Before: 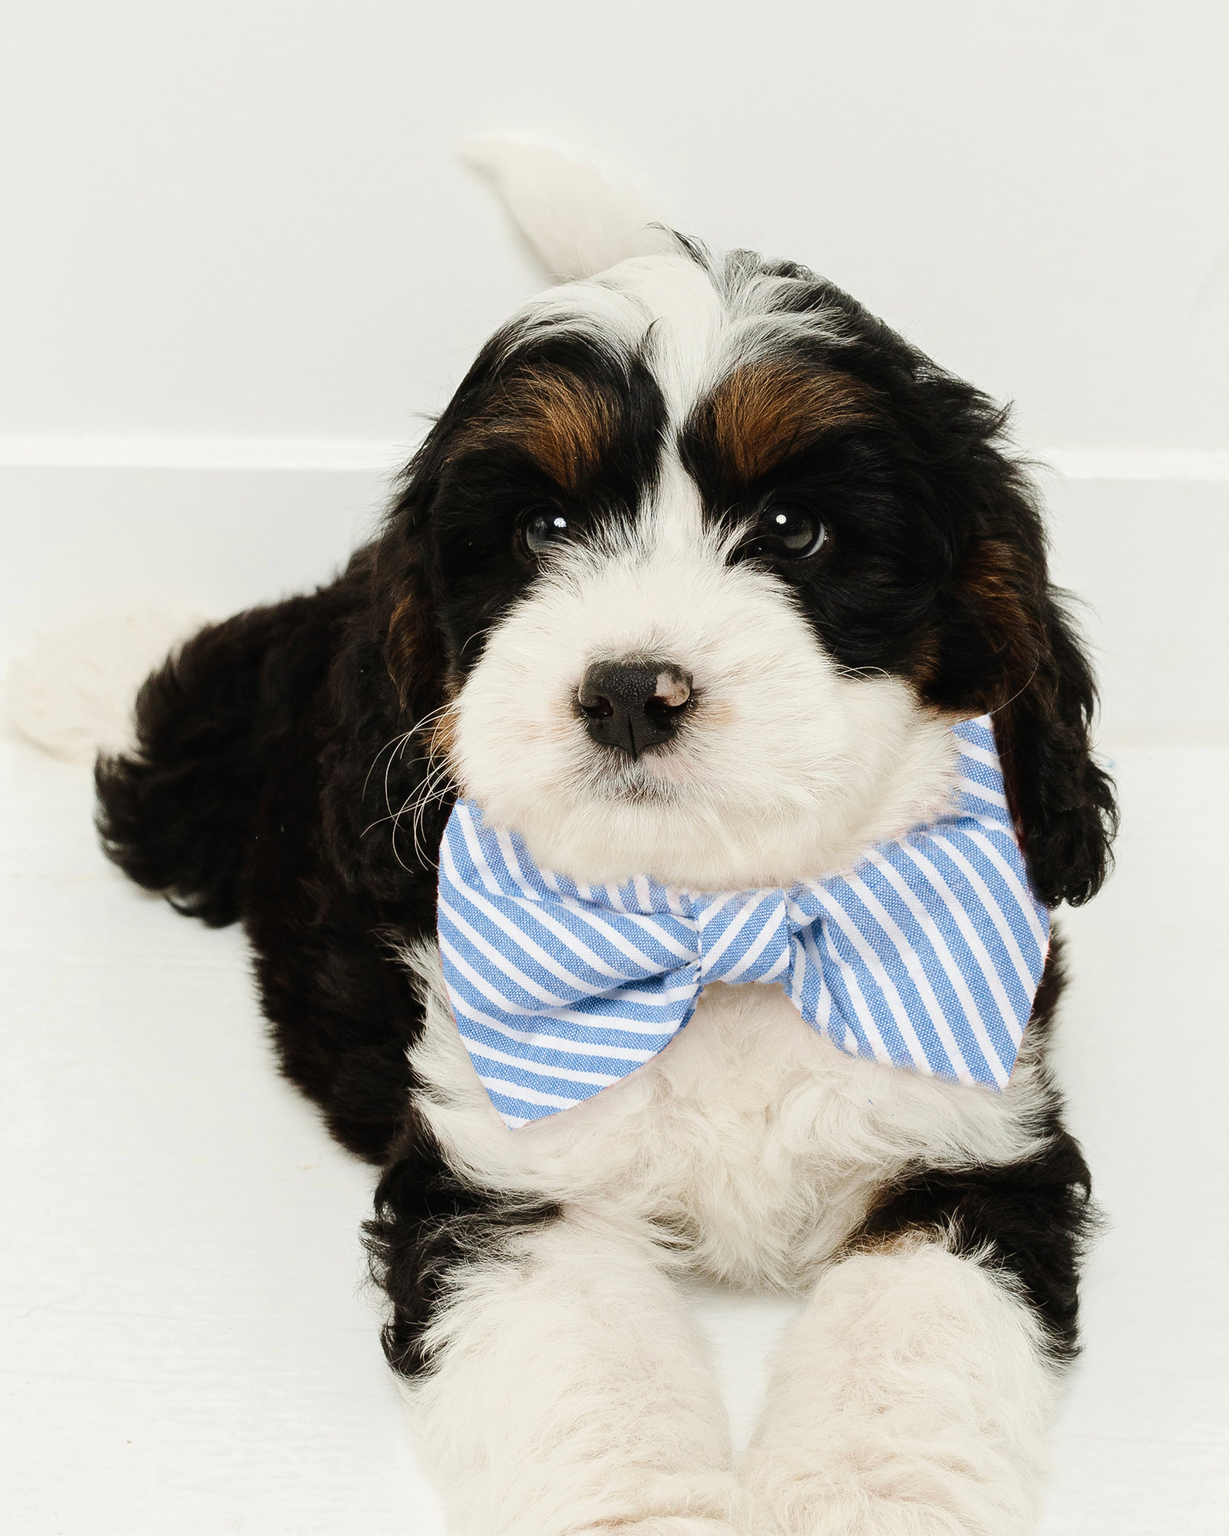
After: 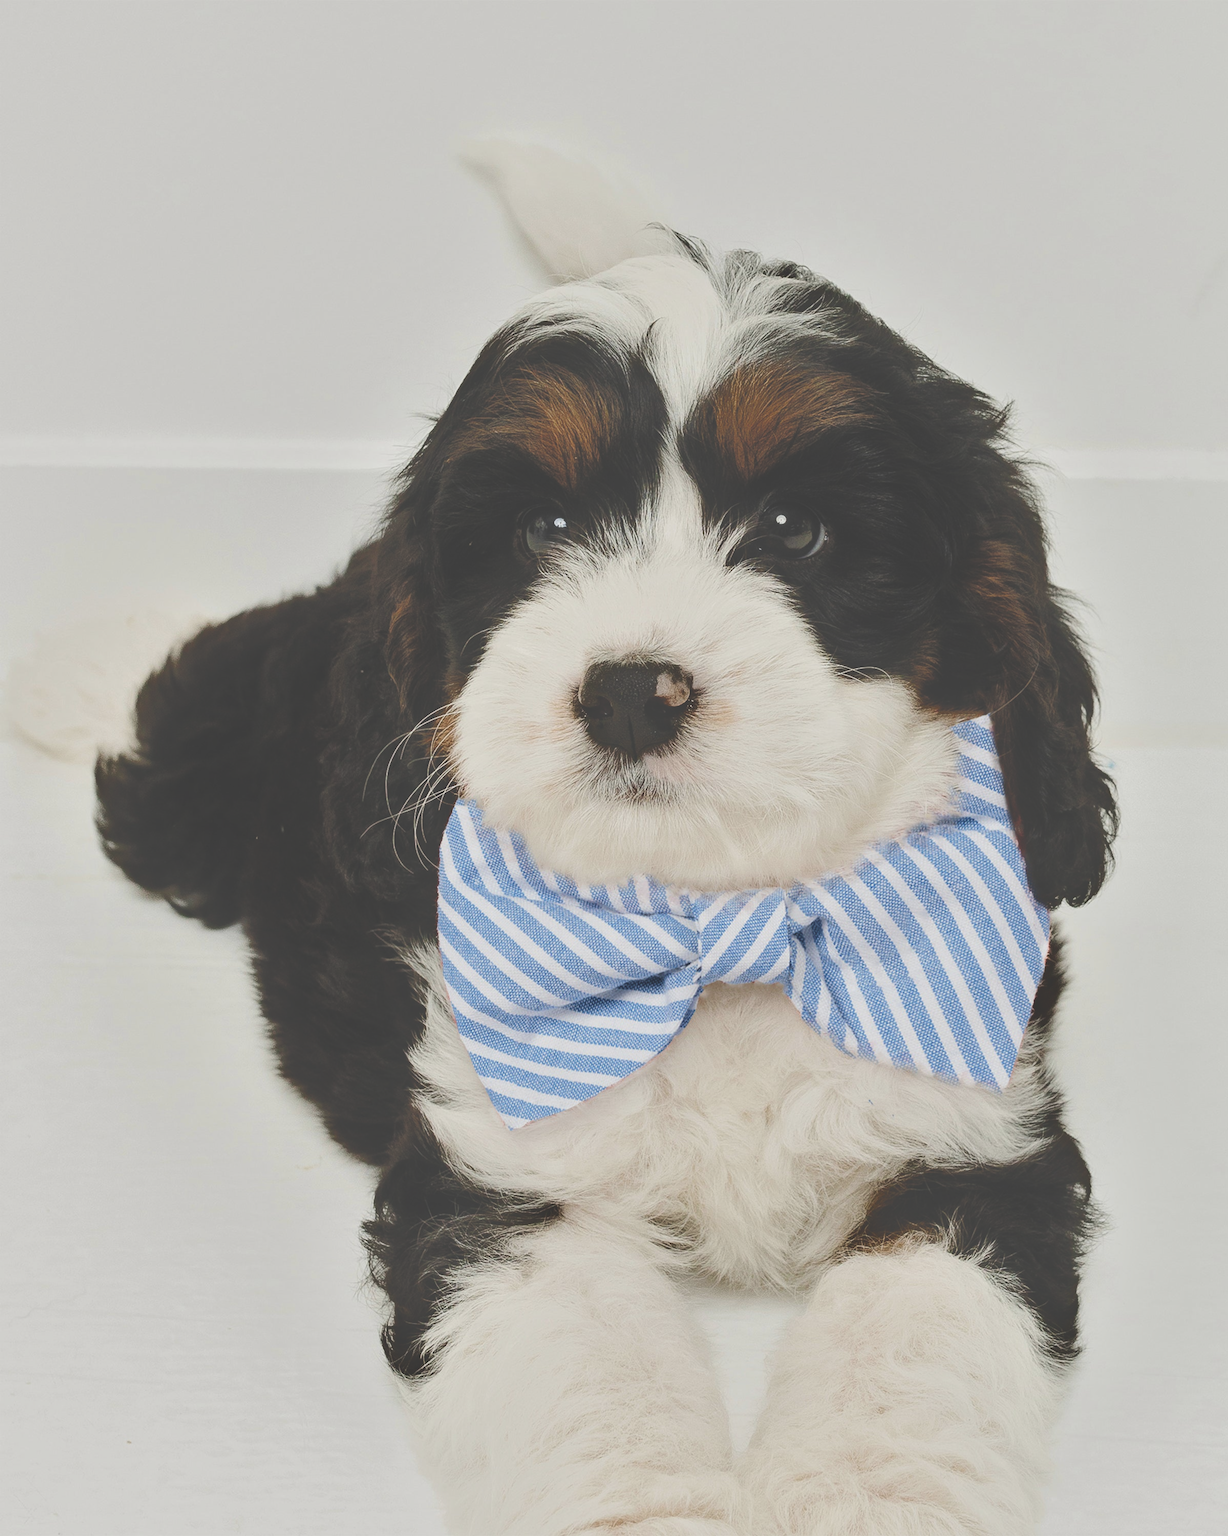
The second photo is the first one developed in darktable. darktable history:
exposure: black level correction -0.036, exposure -0.497 EV, compensate highlight preservation false
tone equalizer: -8 EV -0.528 EV, -7 EV -0.319 EV, -6 EV -0.083 EV, -5 EV 0.413 EV, -4 EV 0.985 EV, -3 EV 0.791 EV, -2 EV -0.01 EV, -1 EV 0.14 EV, +0 EV -0.012 EV, smoothing 1
